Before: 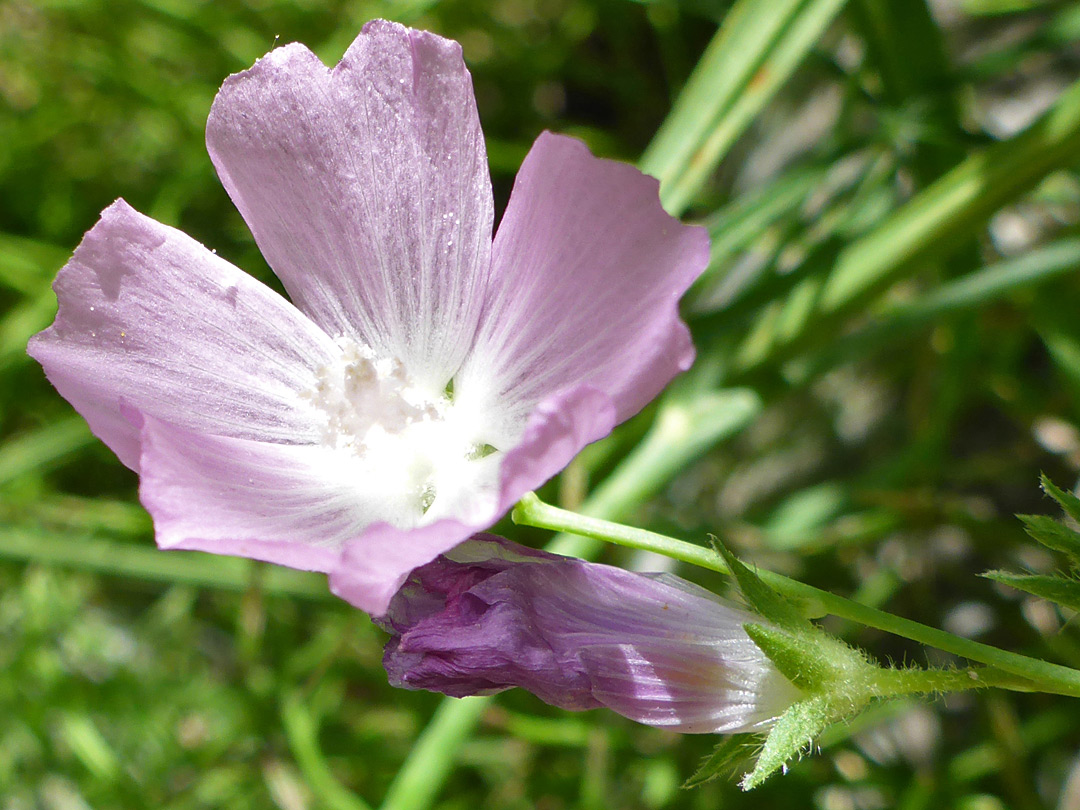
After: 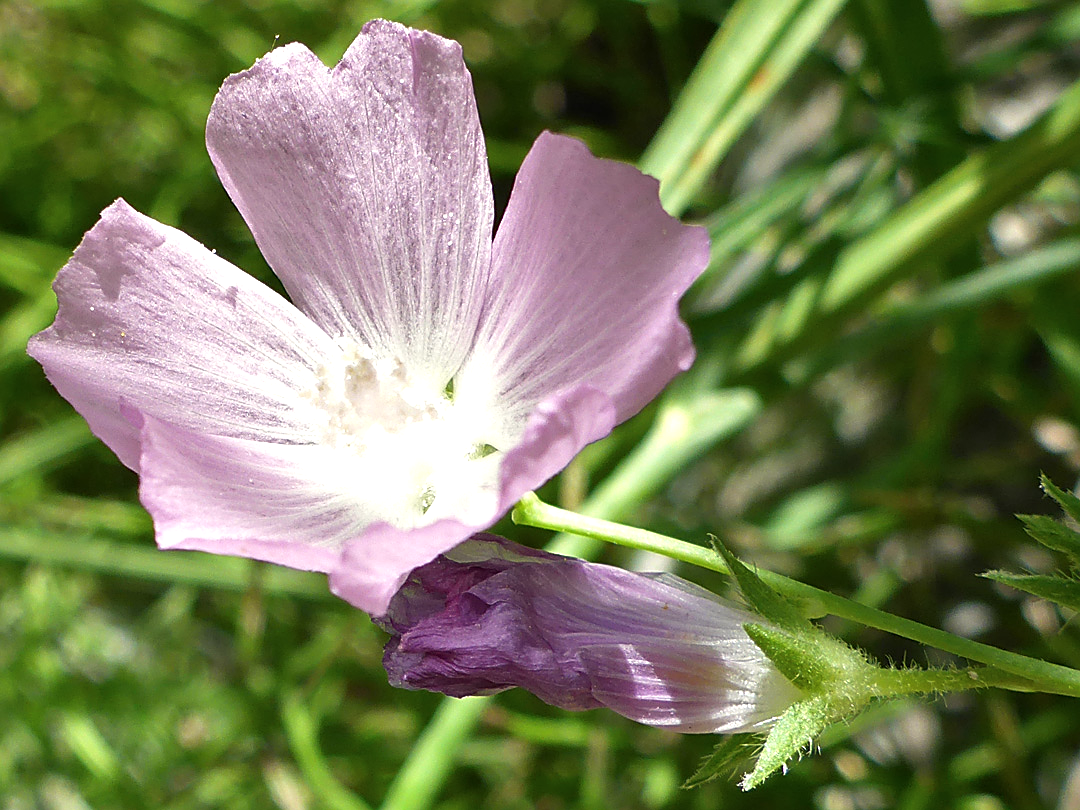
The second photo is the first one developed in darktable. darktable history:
exposure: black level correction 0.001, exposure -0.124 EV, compensate highlight preservation false
color balance rgb: highlights gain › luminance 6.149%, highlights gain › chroma 2.537%, highlights gain › hue 88.64°, perceptual saturation grading › global saturation -3.814%, perceptual saturation grading › shadows -3.151%, perceptual brilliance grading › global brilliance 1.924%, perceptual brilliance grading › highlights 7.478%, perceptual brilliance grading › shadows -4.286%
sharpen: on, module defaults
